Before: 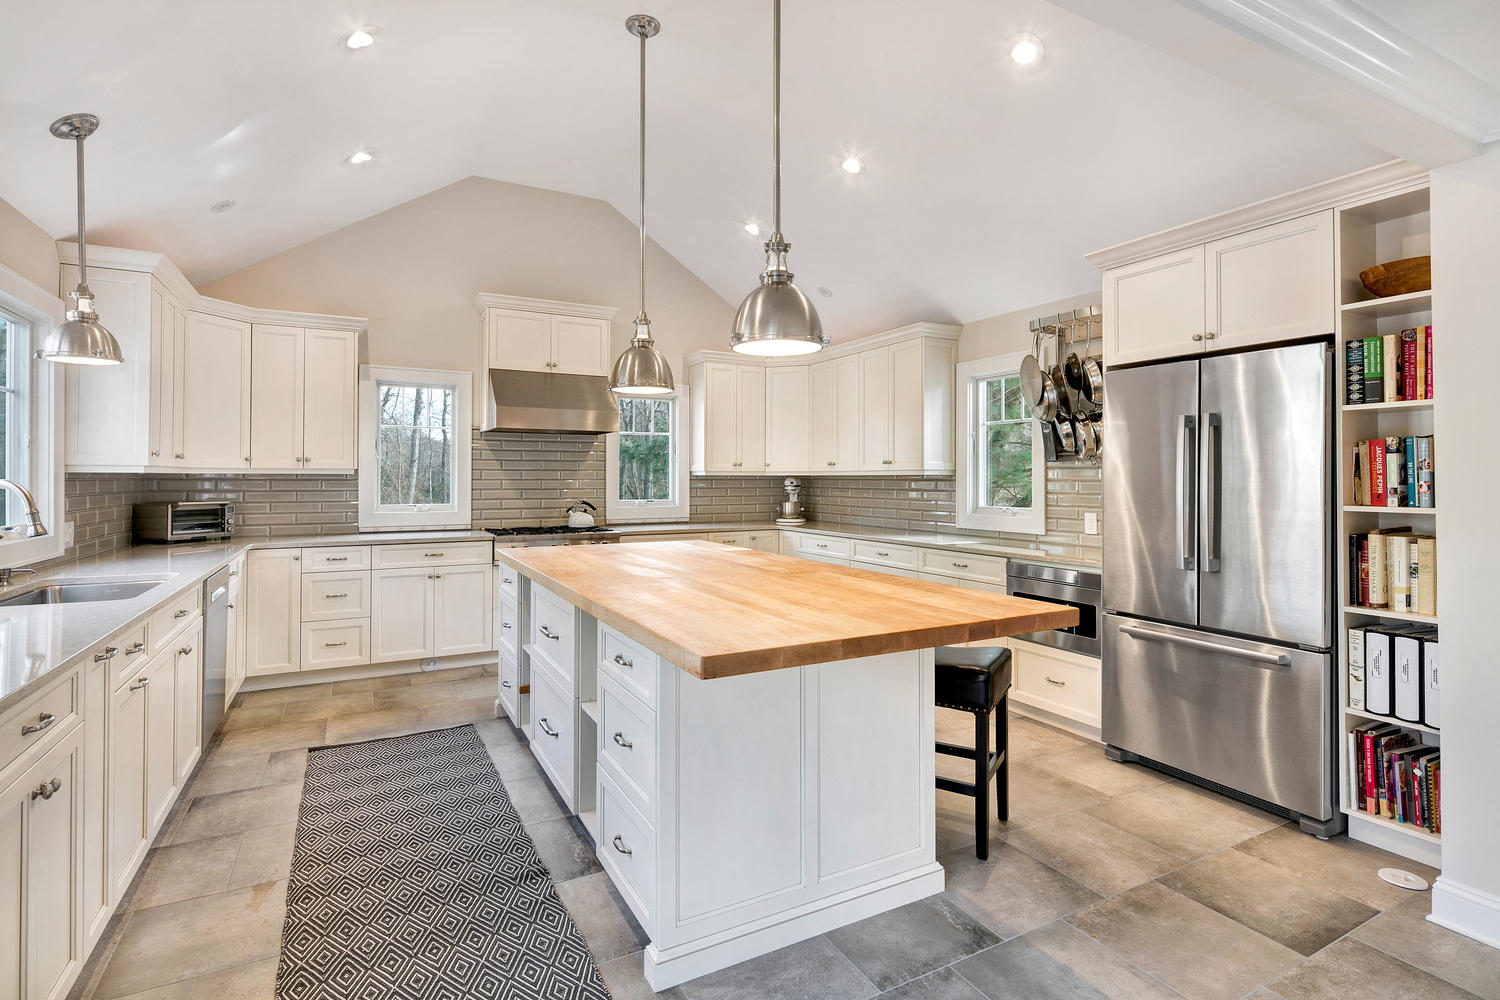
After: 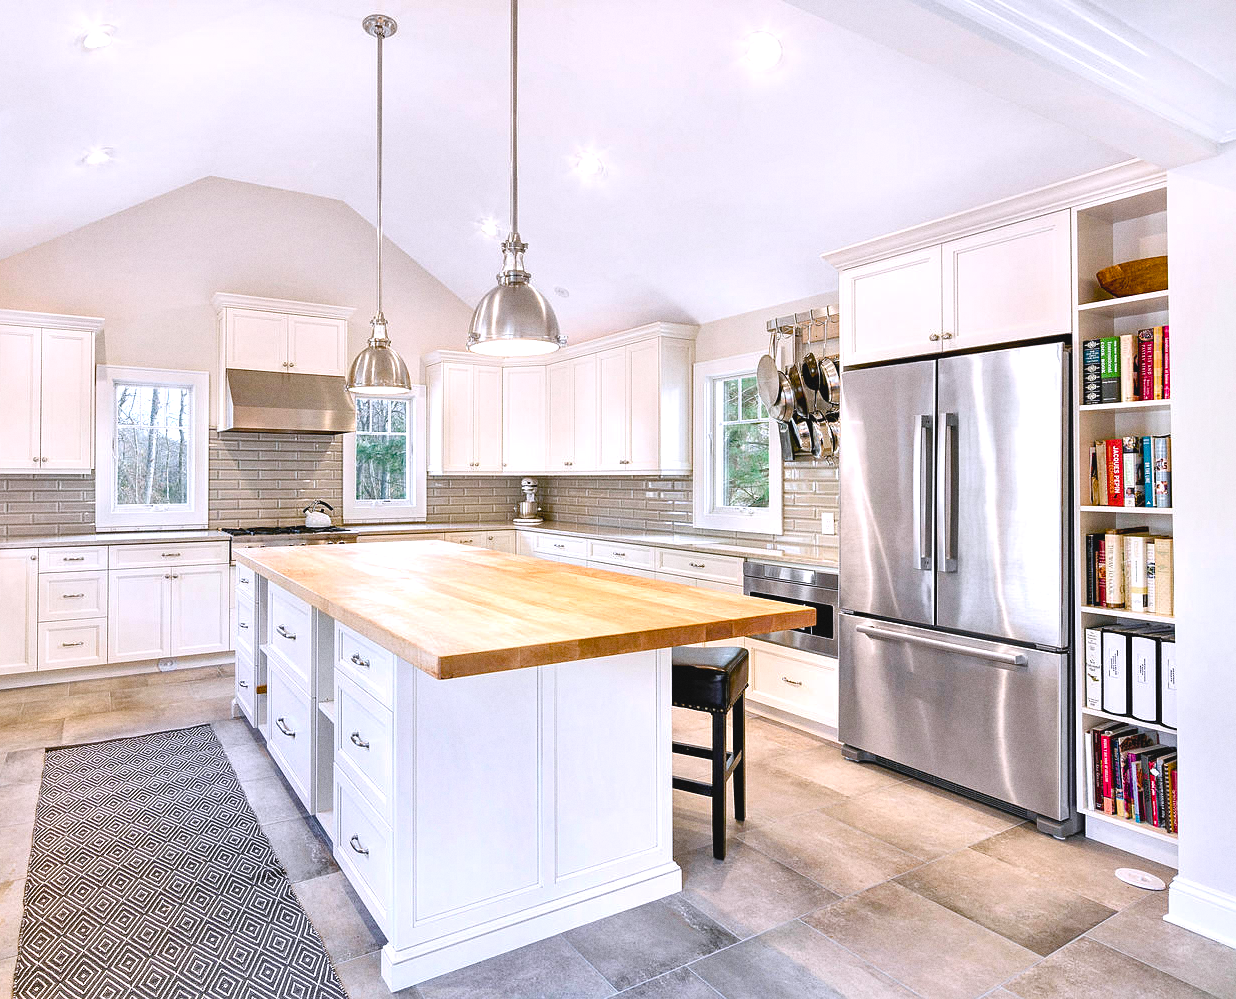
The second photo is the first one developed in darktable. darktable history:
crop: left 17.582%, bottom 0.031%
color balance rgb: perceptual saturation grading › global saturation 35%, perceptual saturation grading › highlights -25%, perceptual saturation grading › shadows 50%
exposure: exposure 0.7 EV, compensate highlight preservation false
contrast brightness saturation: contrast -0.1, saturation -0.1
white balance: red 1.004, blue 1.096
sharpen: radius 1.272, amount 0.305, threshold 0
grain: coarseness 0.09 ISO
